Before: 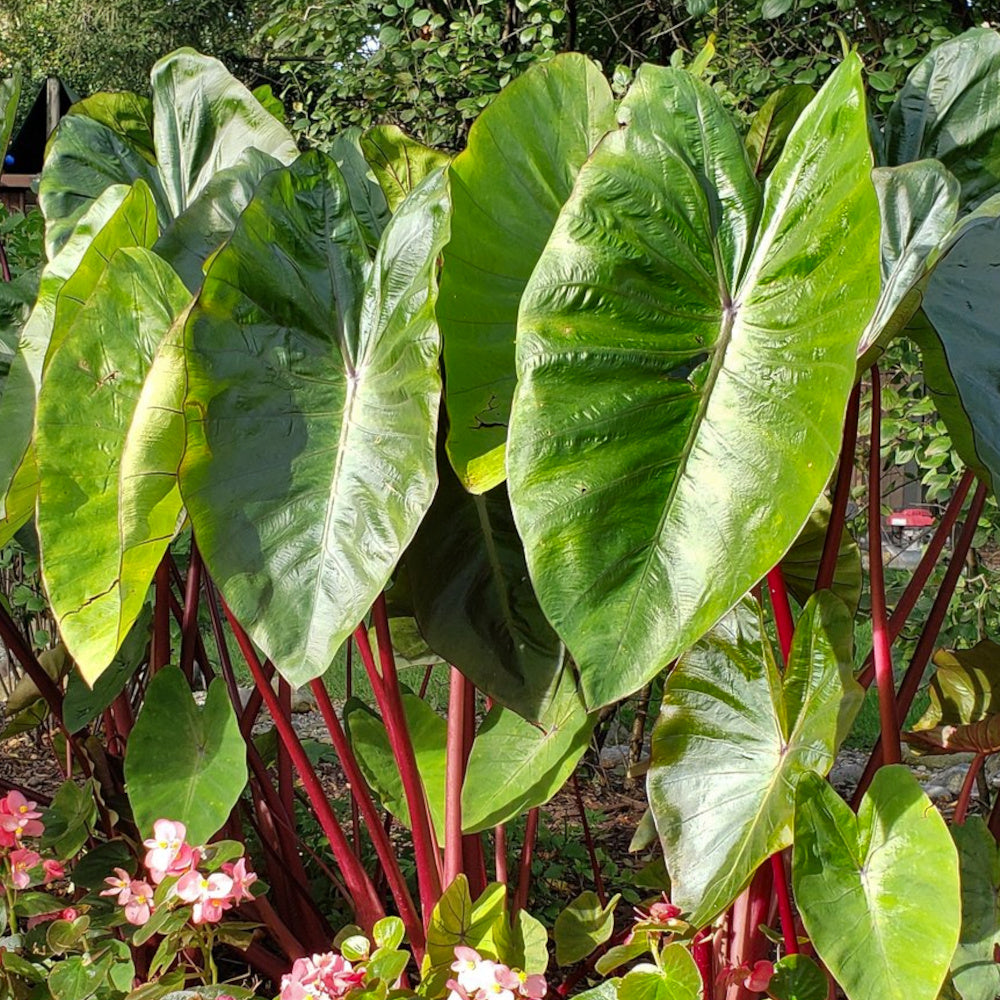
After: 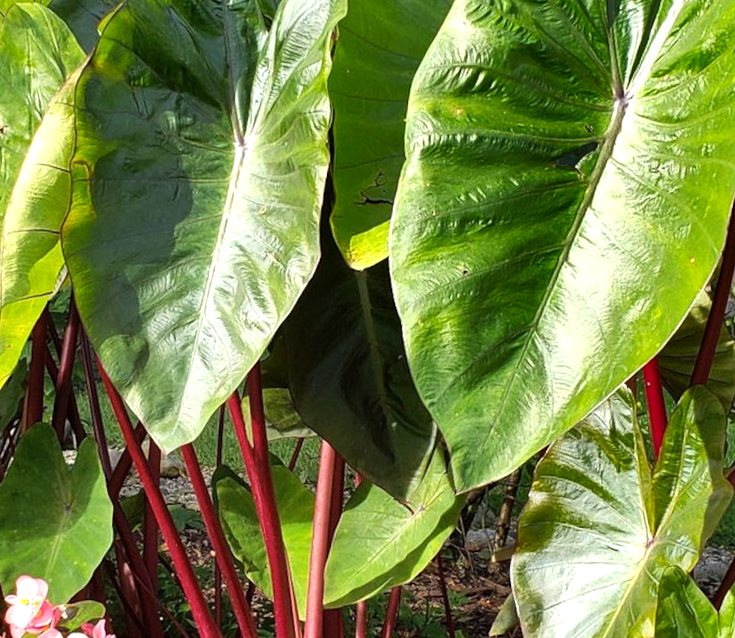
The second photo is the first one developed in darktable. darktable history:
tone equalizer: -8 EV -0.417 EV, -7 EV -0.389 EV, -6 EV -0.333 EV, -5 EV -0.222 EV, -3 EV 0.222 EV, -2 EV 0.333 EV, -1 EV 0.389 EV, +0 EV 0.417 EV, edges refinement/feathering 500, mask exposure compensation -1.57 EV, preserve details no
crop and rotate: angle -3.37°, left 9.79%, top 20.73%, right 12.42%, bottom 11.82%
